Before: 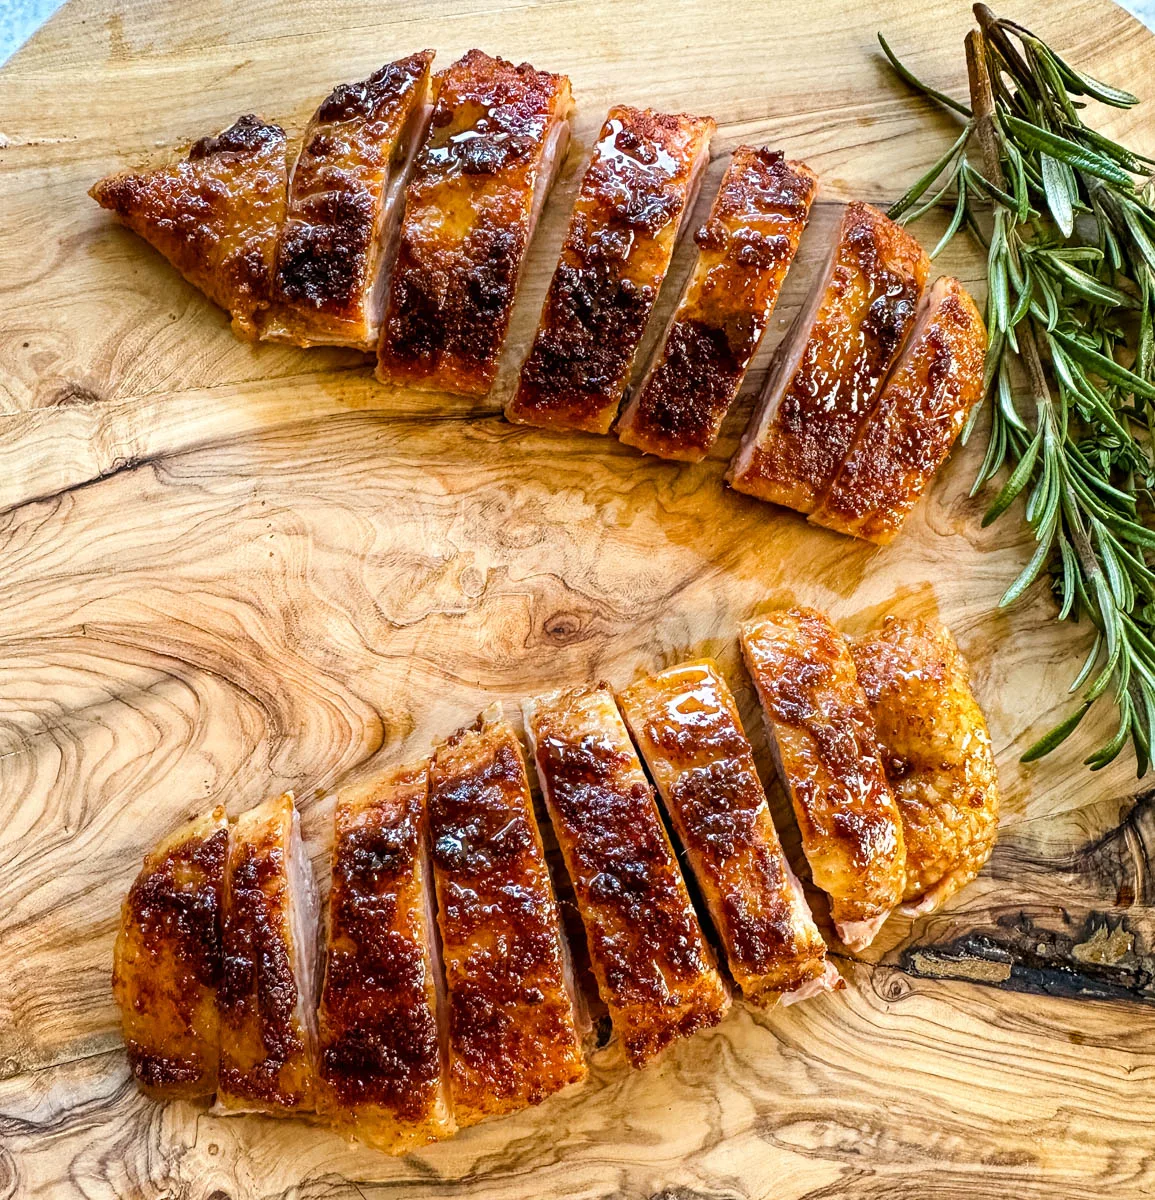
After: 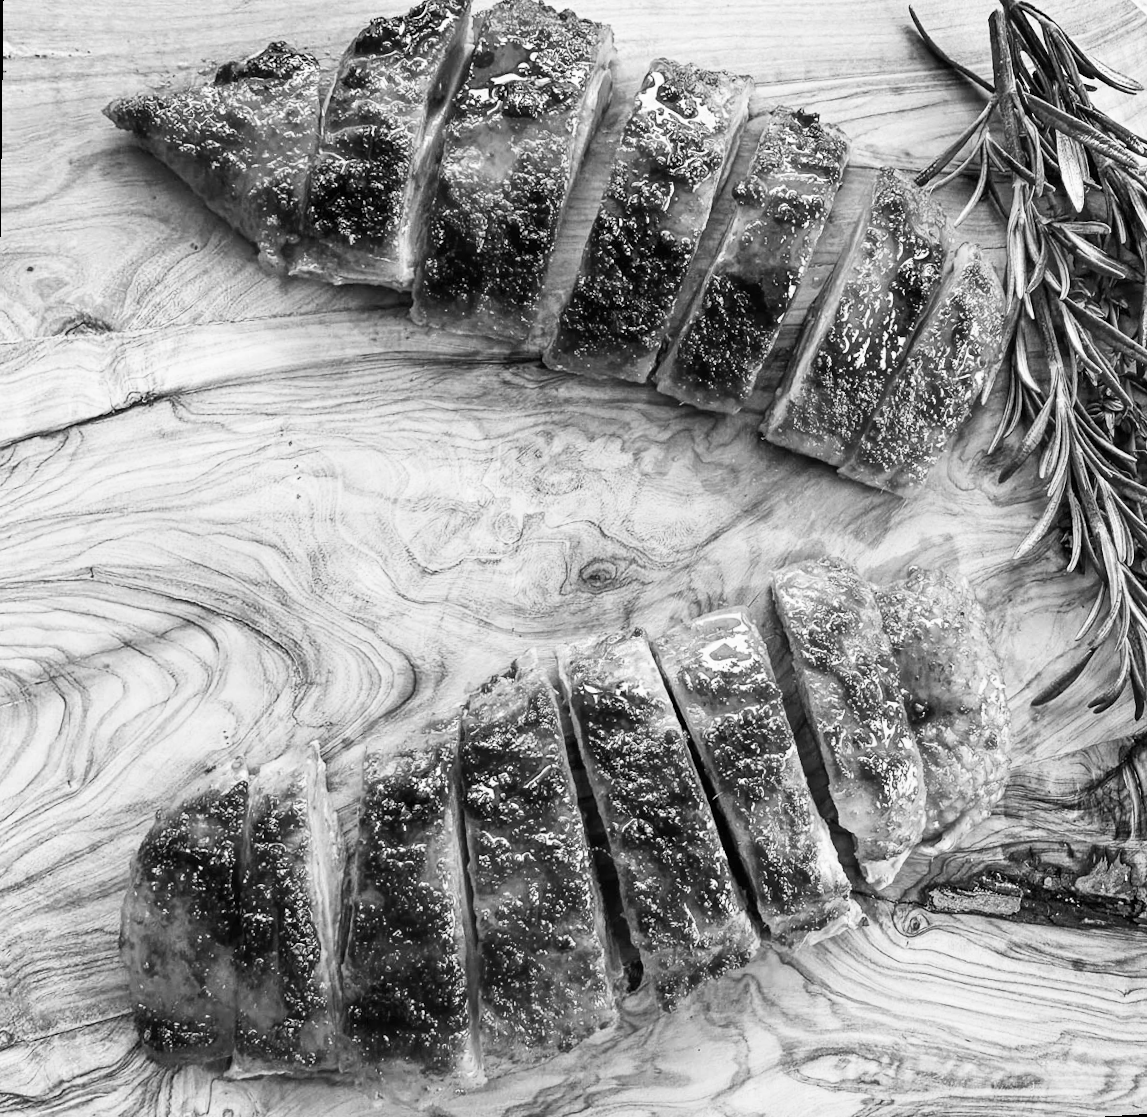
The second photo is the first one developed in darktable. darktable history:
color calibration: output gray [0.267, 0.423, 0.261, 0], illuminant same as pipeline (D50), adaptation none (bypass)
rotate and perspective: rotation 0.679°, lens shift (horizontal) 0.136, crop left 0.009, crop right 0.991, crop top 0.078, crop bottom 0.95
contrast brightness saturation: contrast 0.2, brightness 0.16, saturation 0.22
